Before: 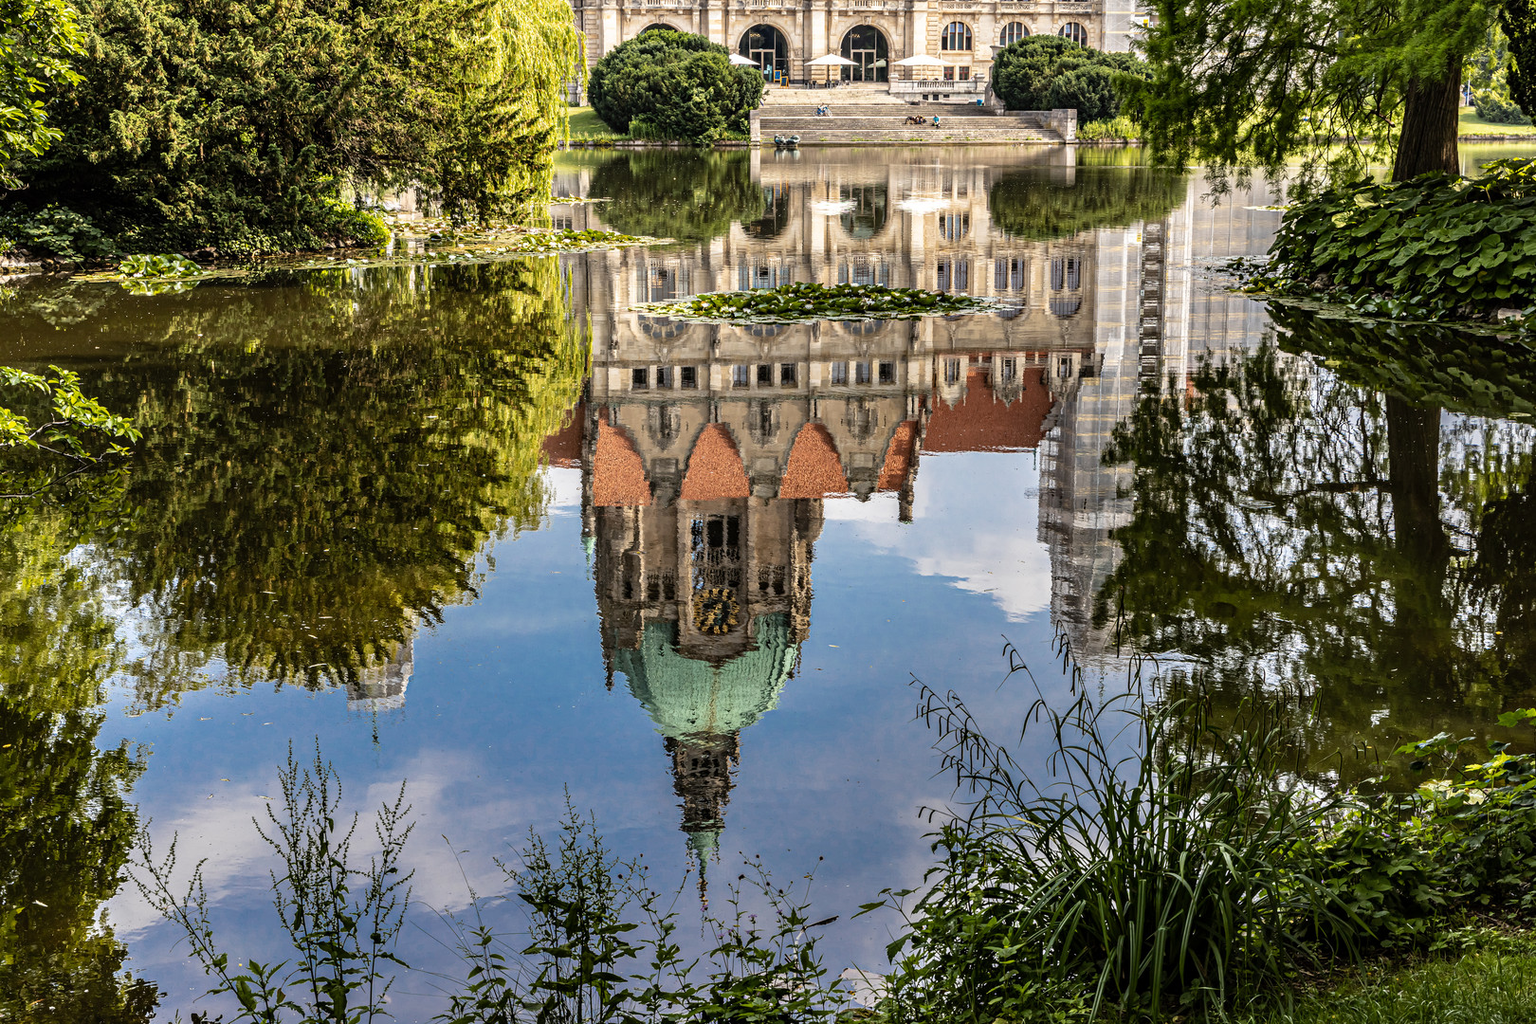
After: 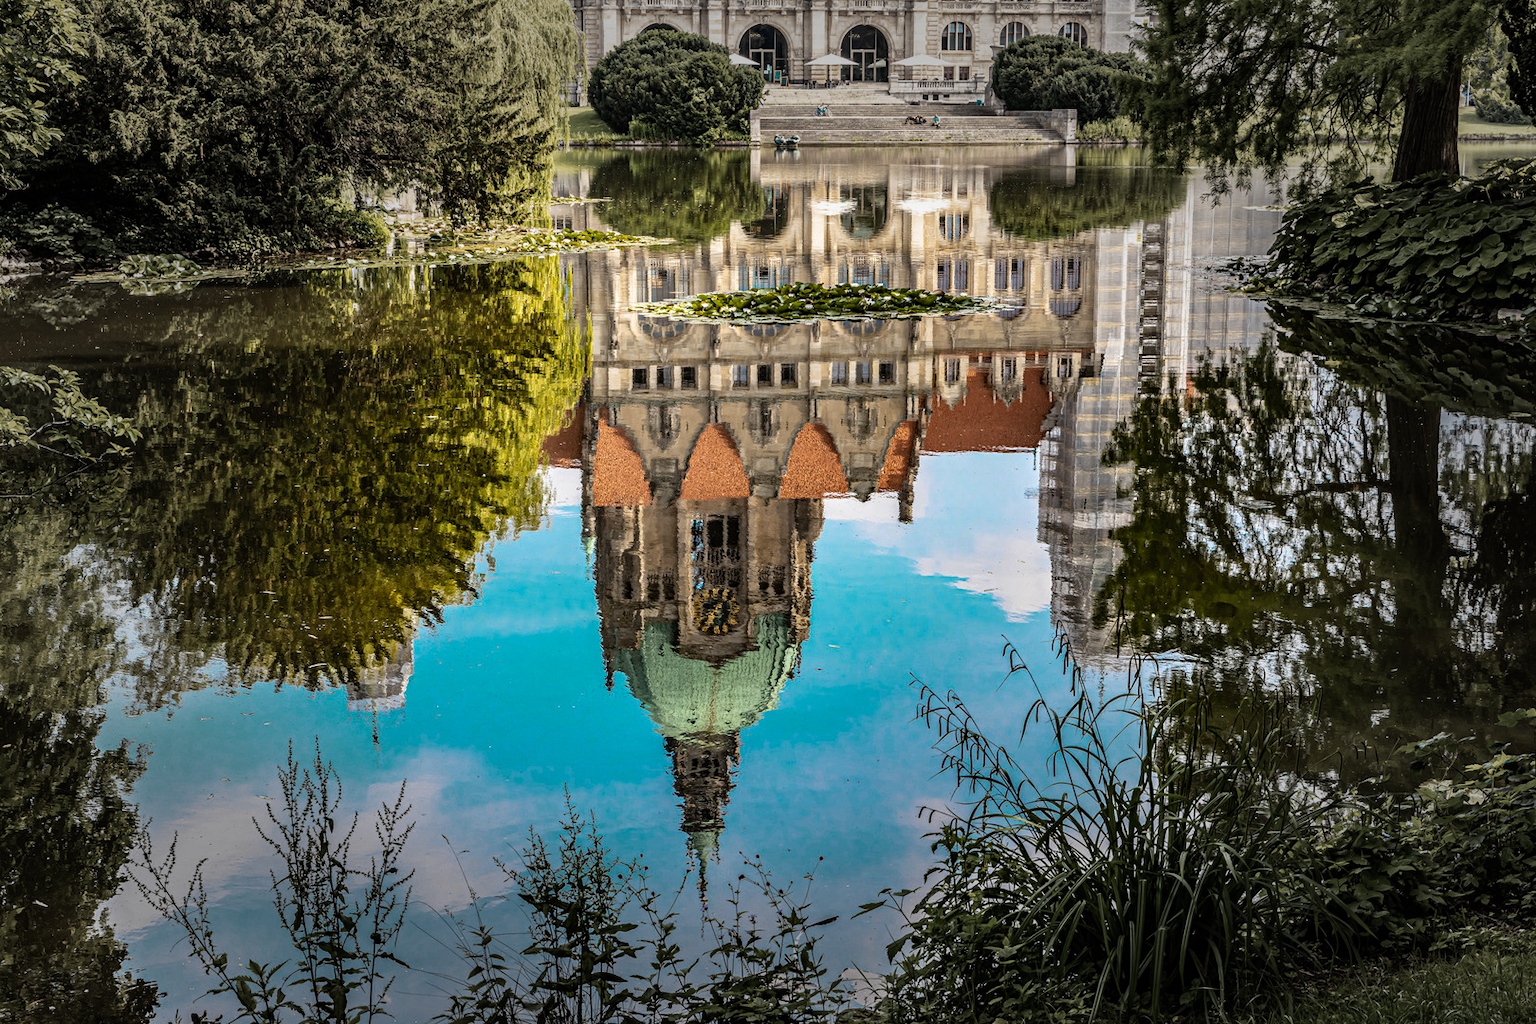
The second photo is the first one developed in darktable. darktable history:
vignetting: fall-off start 48.09%, automatic ratio true, width/height ratio 1.295, dithering 16-bit output
color zones: curves: ch0 [(0.254, 0.492) (0.724, 0.62)]; ch1 [(0.25, 0.528) (0.719, 0.796)]; ch2 [(0, 0.472) (0.25, 0.5) (0.73, 0.184)]
